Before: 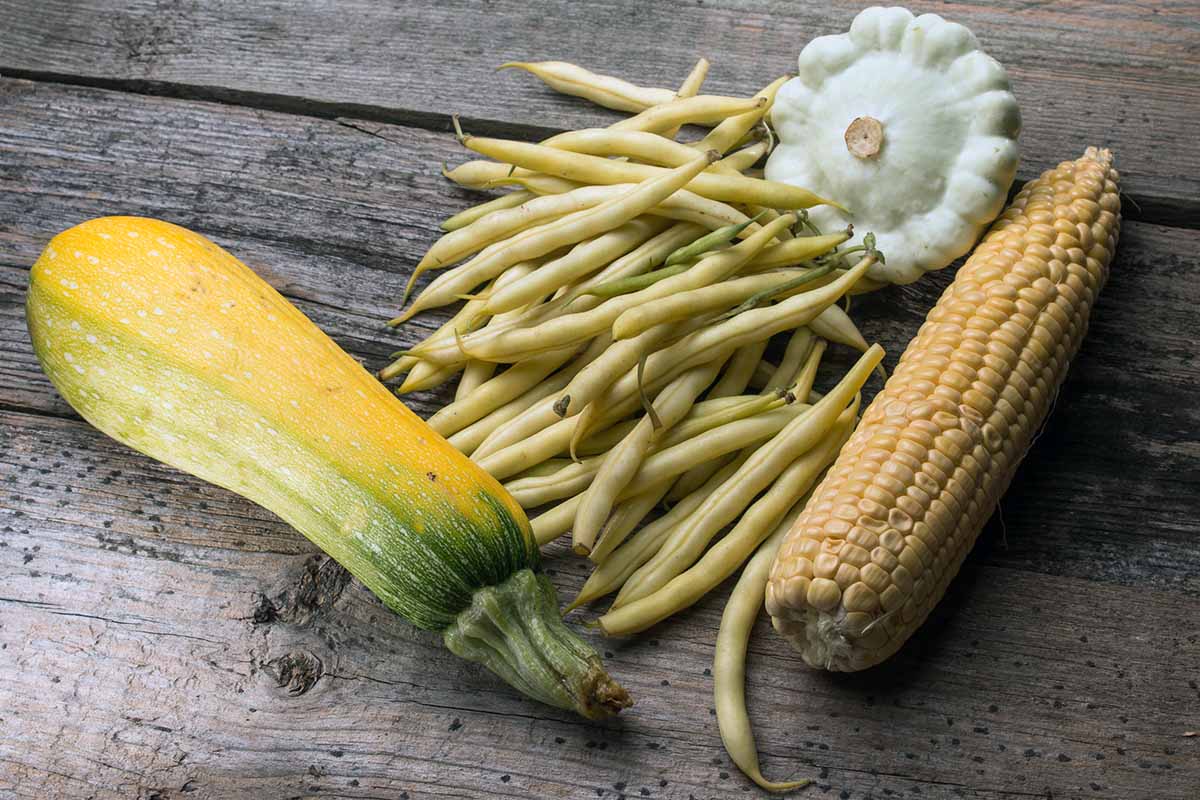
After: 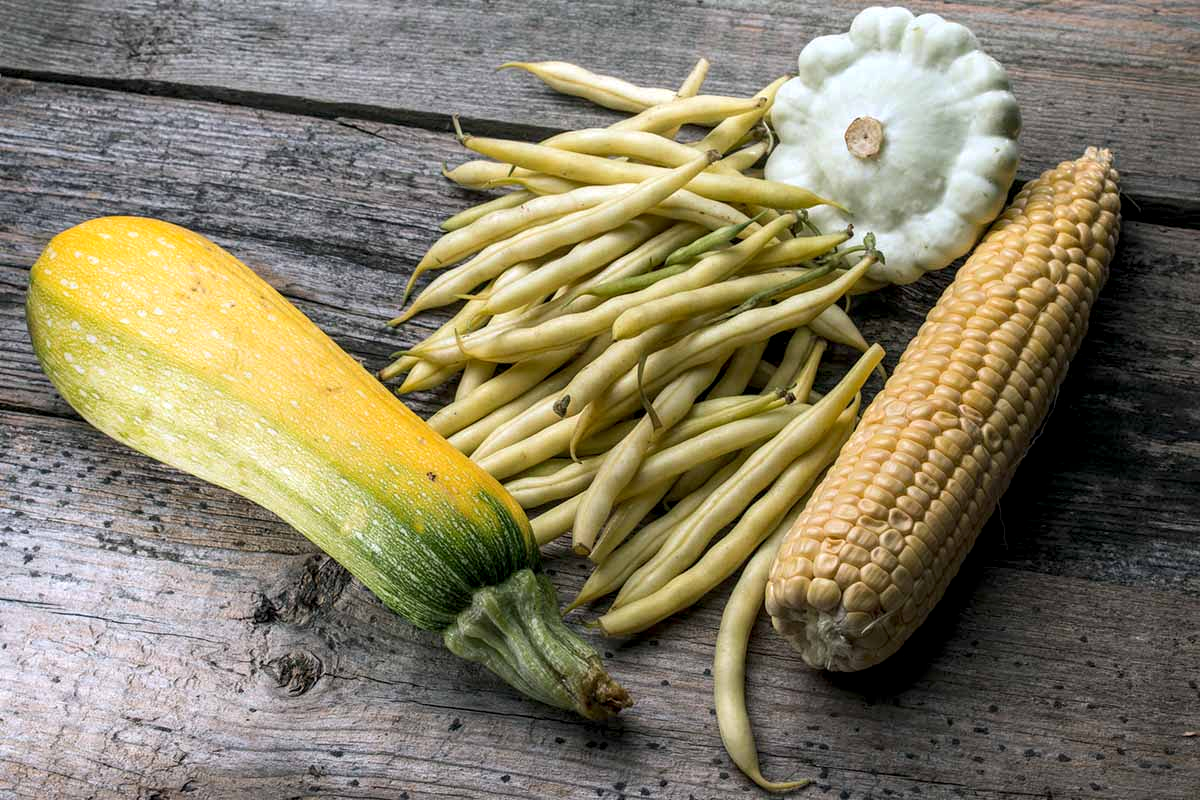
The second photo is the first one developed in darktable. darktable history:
exposure: exposure 0.127 EV, compensate highlight preservation false
local contrast: shadows 95%, midtone range 0.497
